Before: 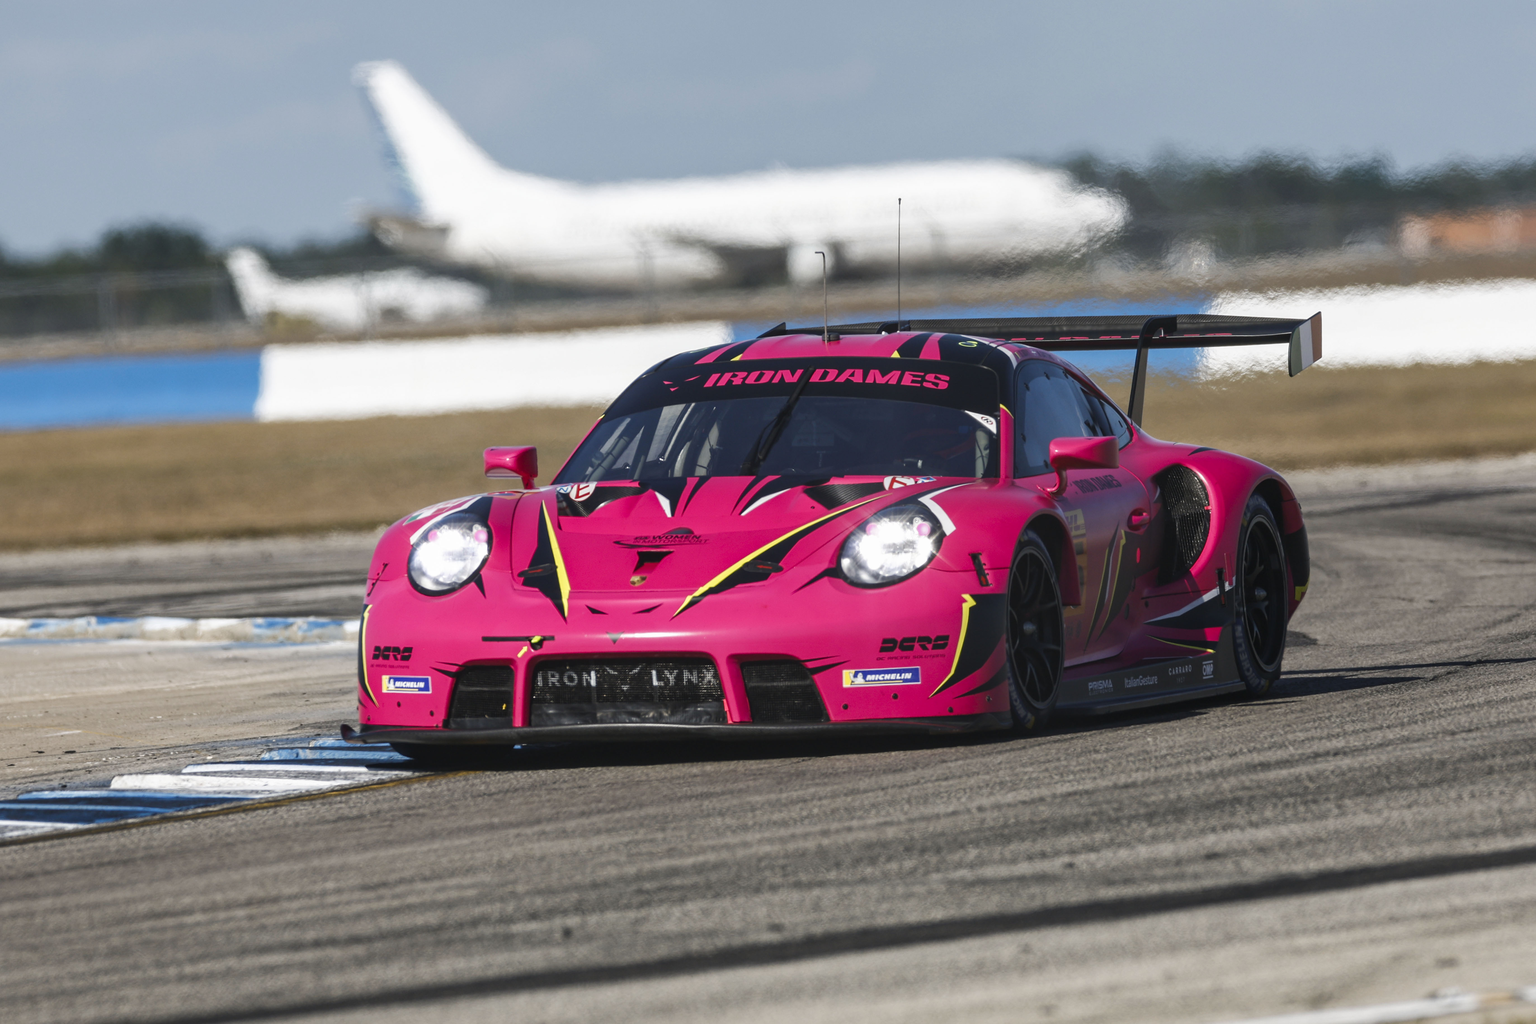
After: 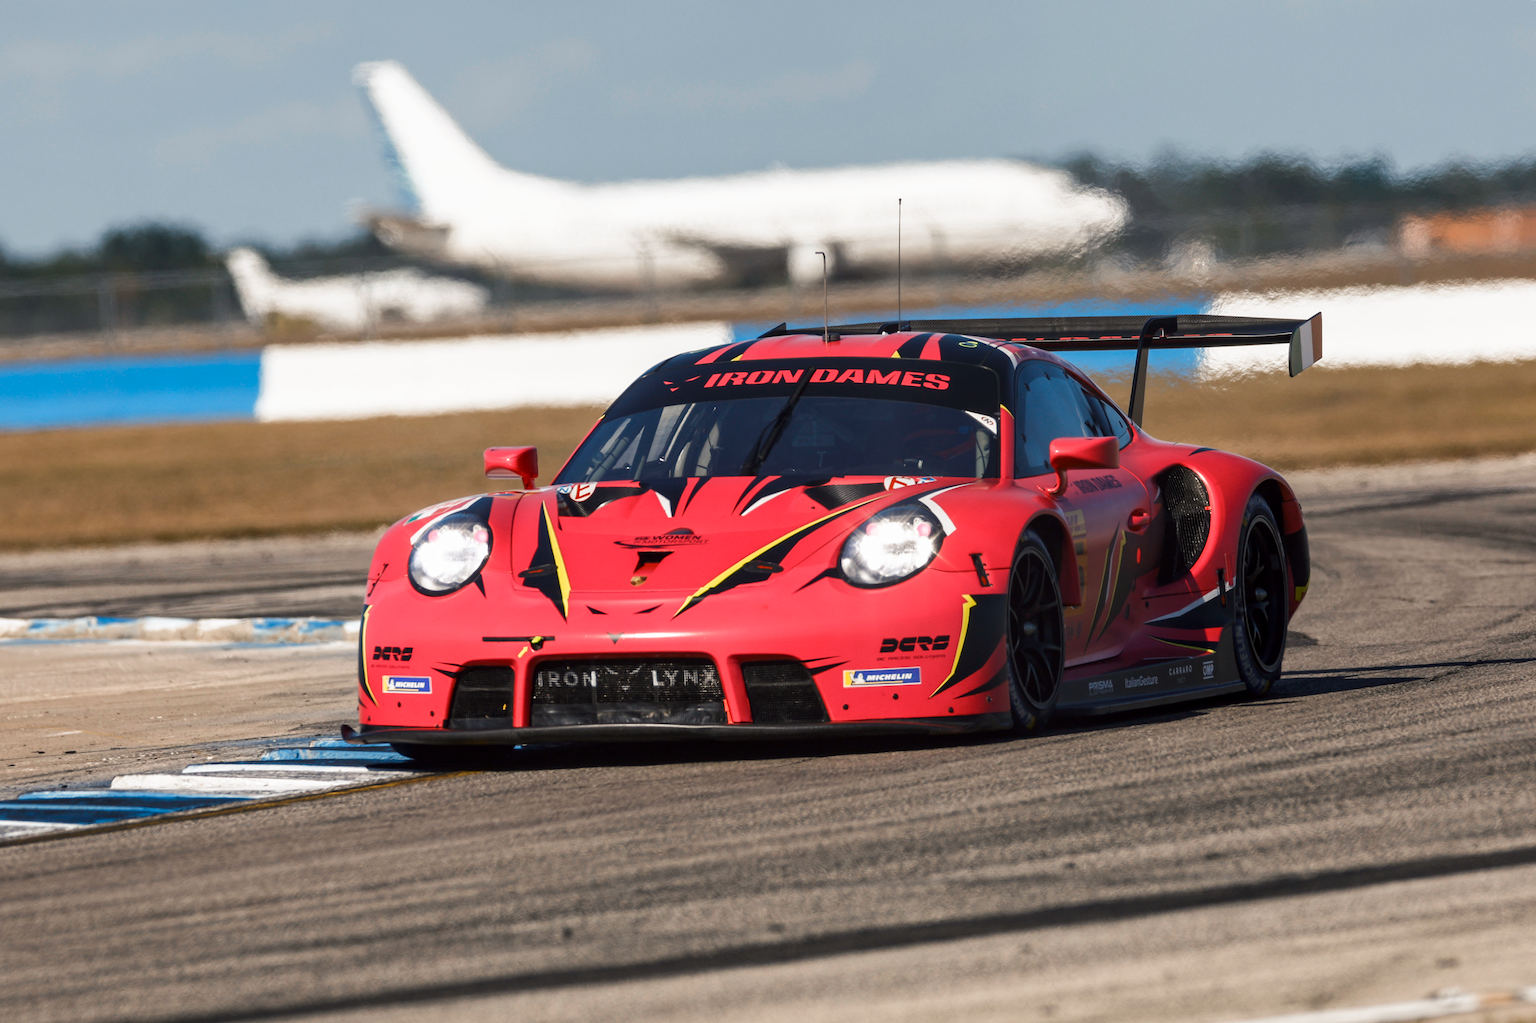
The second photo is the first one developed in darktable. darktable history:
tone curve: curves: ch0 [(0, 0) (0.003, 0.003) (0.011, 0.012) (0.025, 0.026) (0.044, 0.046) (0.069, 0.072) (0.1, 0.104) (0.136, 0.141) (0.177, 0.184) (0.224, 0.233) (0.277, 0.288) (0.335, 0.348) (0.399, 0.414) (0.468, 0.486) (0.543, 0.564) (0.623, 0.647) (0.709, 0.736) (0.801, 0.831) (0.898, 0.921) (1, 1)], preserve colors none
color look up table: target L [64.31, 46.96, 34.07, 100, 62.65, 61.34, 54.93, 48.8, 39.77, 29.75, 53.42, 52.49, 39.1, 26.9, 29.63, 85.69, 76.45, 64.19, 64.86, 49.66, 46.9, 45.71, 28.33, 11.95, 0 ×25], target a [-16.71, -35.04, -11.64, -0.001, 16.62, 18.73, 33.03, 44.59, 48.65, 12.92, 2.689, 39.78, 0.86, 22.07, 12.13, 0.237, -0.361, -24.98, -0.523, -17.66, -0.279, -6.344, -1.031, 0.073, 0 ×25], target b [46.49, 22, 18.94, 0.006, 64.94, 17.04, 58.05, 29.55, 42.63, 15.38, -22.2, 1.524, -47.07, -16.71, -55.23, 2.375, 1.705, -9.607, 0.207, -33.05, -1.957, -27.21, -3.222, -2.22, 0 ×25], num patches 24
